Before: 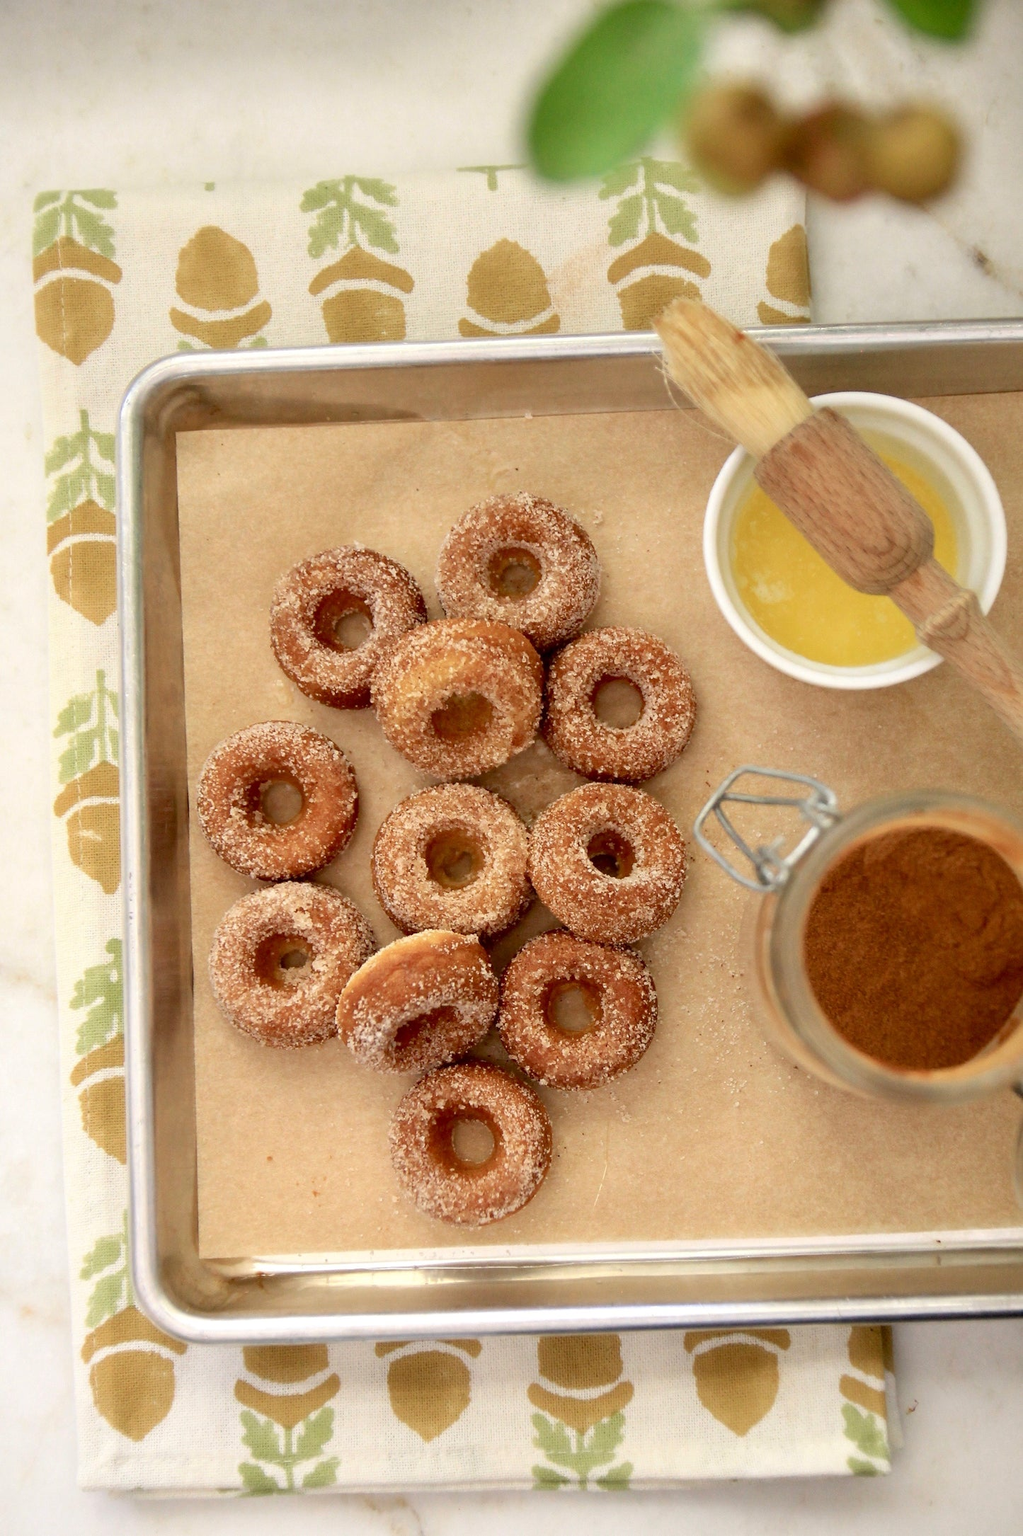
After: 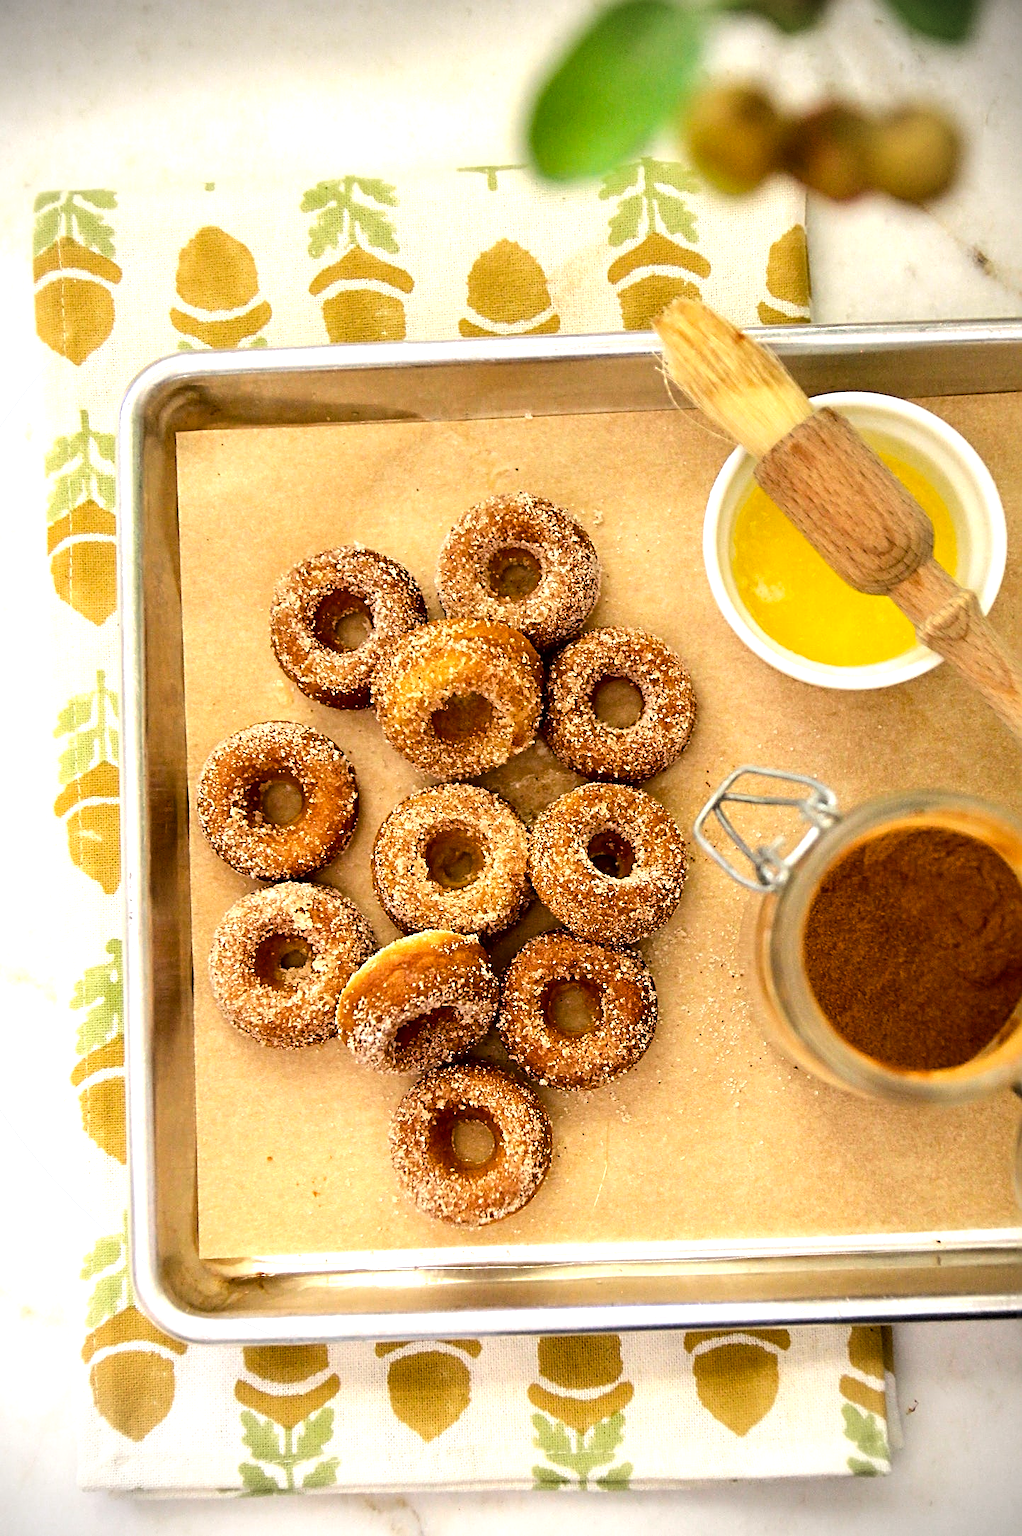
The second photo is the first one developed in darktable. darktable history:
sharpen: radius 2.817, amount 0.715
tone equalizer: -8 EV -0.75 EV, -7 EV -0.7 EV, -6 EV -0.6 EV, -5 EV -0.4 EV, -3 EV 0.4 EV, -2 EV 0.6 EV, -1 EV 0.7 EV, +0 EV 0.75 EV, edges refinement/feathering 500, mask exposure compensation -1.57 EV, preserve details no
color balance rgb: perceptual saturation grading › global saturation 25%, global vibrance 20%
vignetting: dithering 8-bit output, unbound false
